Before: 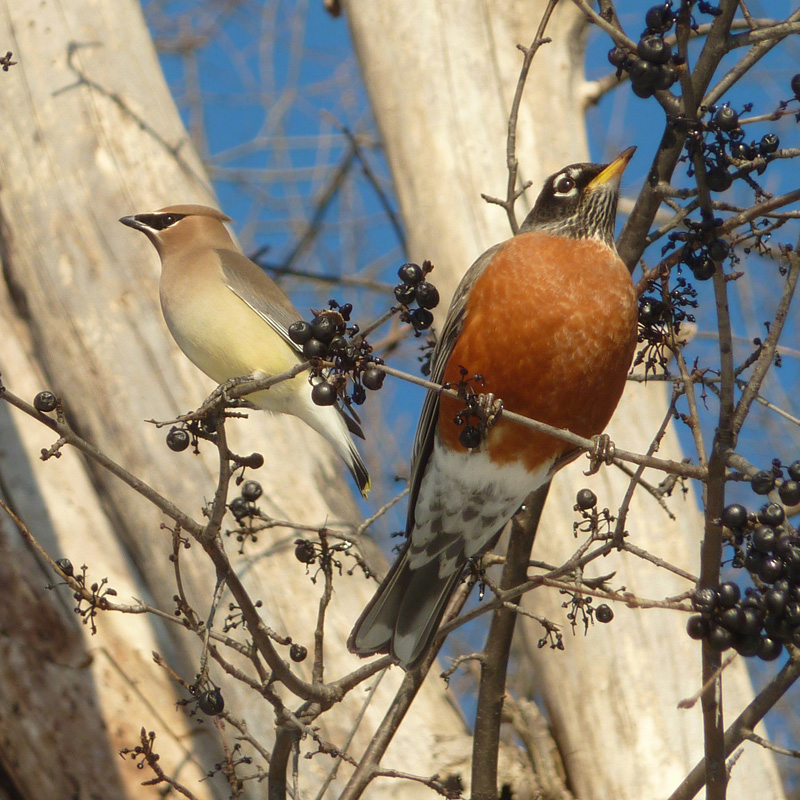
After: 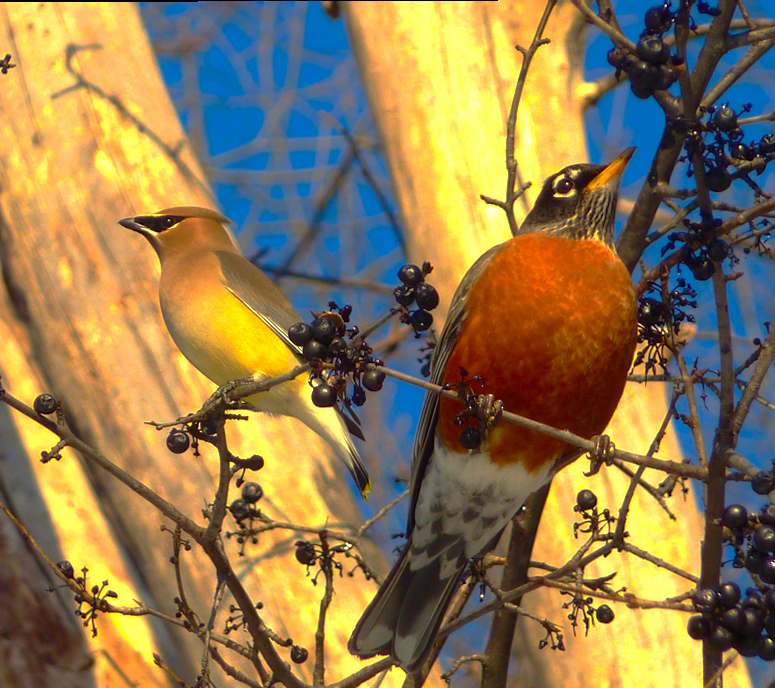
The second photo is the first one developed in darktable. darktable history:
crop and rotate: angle 0.191°, left 0.27%, right 3.118%, bottom 14.279%
color balance rgb: shadows lift › luminance -21.974%, shadows lift › chroma 6.545%, shadows lift › hue 272.76°, highlights gain › chroma 1.082%, highlights gain › hue 52.62°, perceptual saturation grading › global saturation 14.867%, global vibrance 20%
levels: levels [0, 0.476, 0.951]
exposure: black level correction 0.001, exposure 0.498 EV, compensate exposure bias true, compensate highlight preservation false
contrast brightness saturation: brightness -0.027, saturation 0.359
base curve: curves: ch0 [(0, 0) (0.826, 0.587) (1, 1)], preserve colors none
